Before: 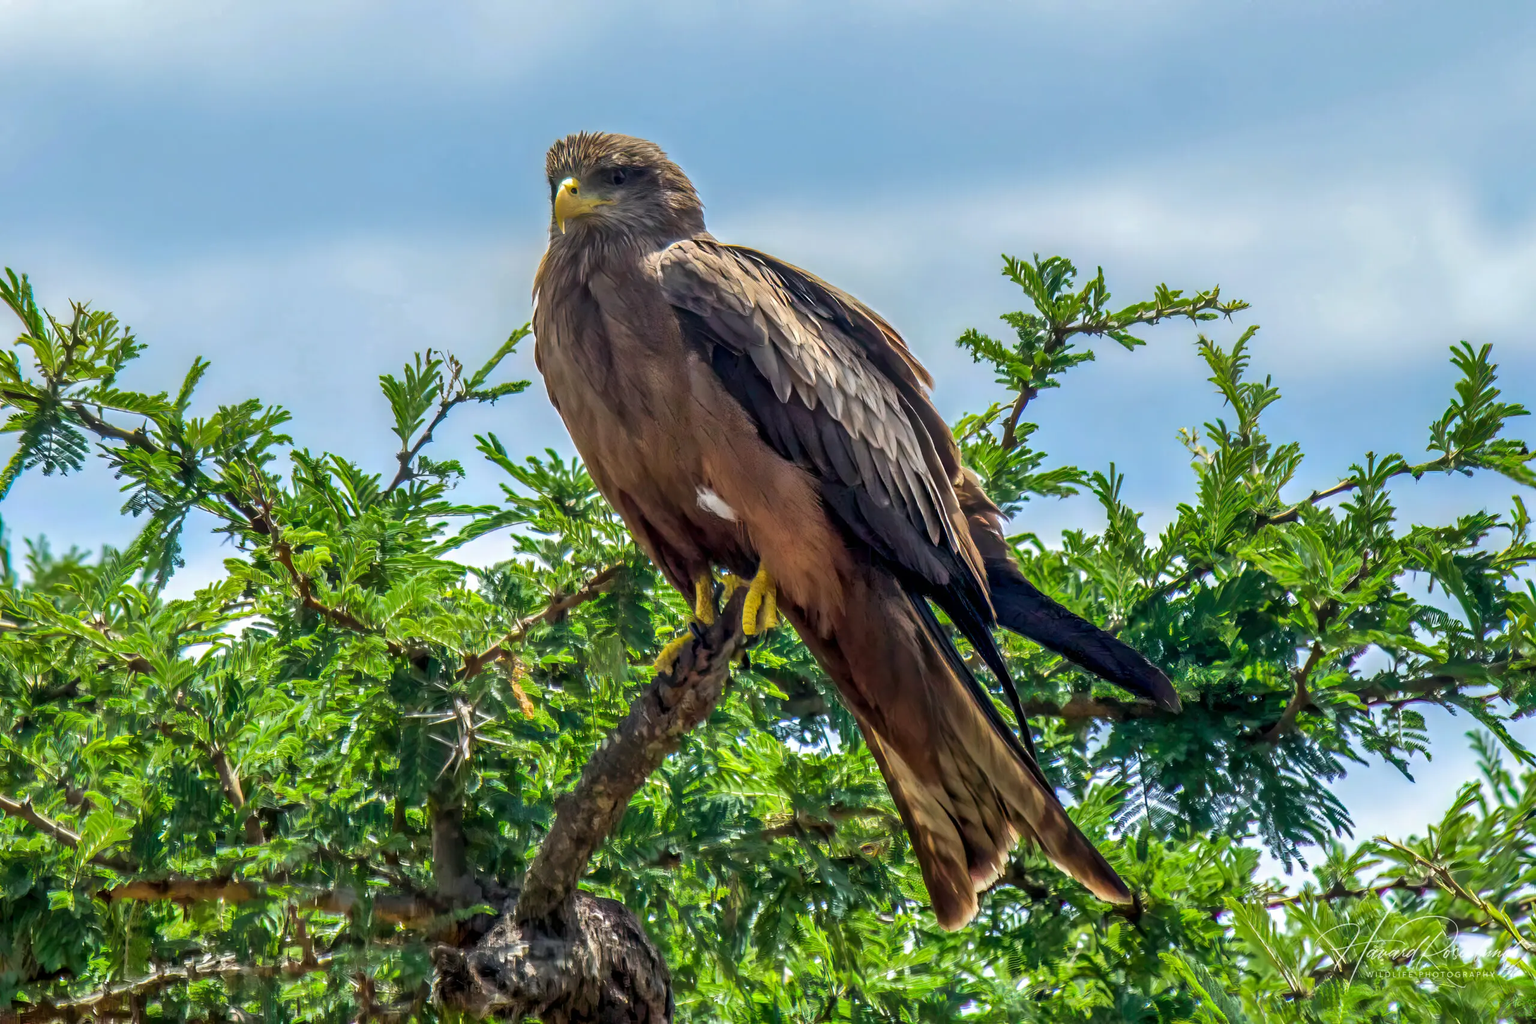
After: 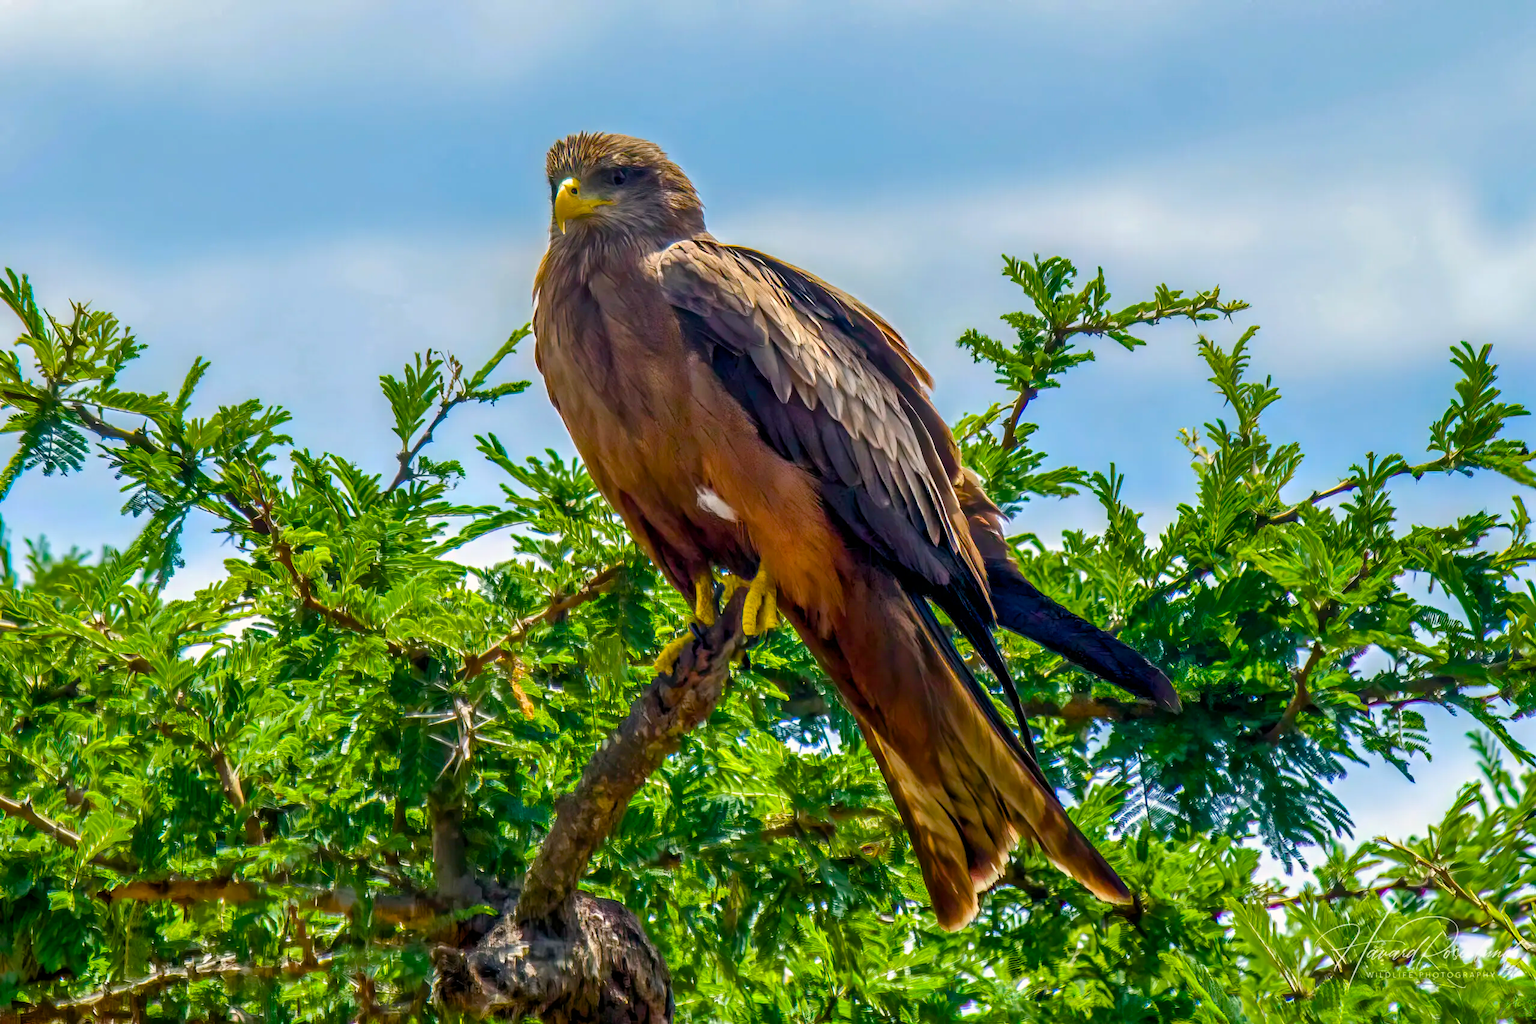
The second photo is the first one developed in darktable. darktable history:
color balance rgb: shadows lift › hue 87.62°, highlights gain › chroma 1.355%, highlights gain › hue 55.9°, linear chroma grading › global chroma 15.324%, perceptual saturation grading › global saturation 20%, perceptual saturation grading › highlights -25.787%, perceptual saturation grading › shadows 49.442%, global vibrance 20%
